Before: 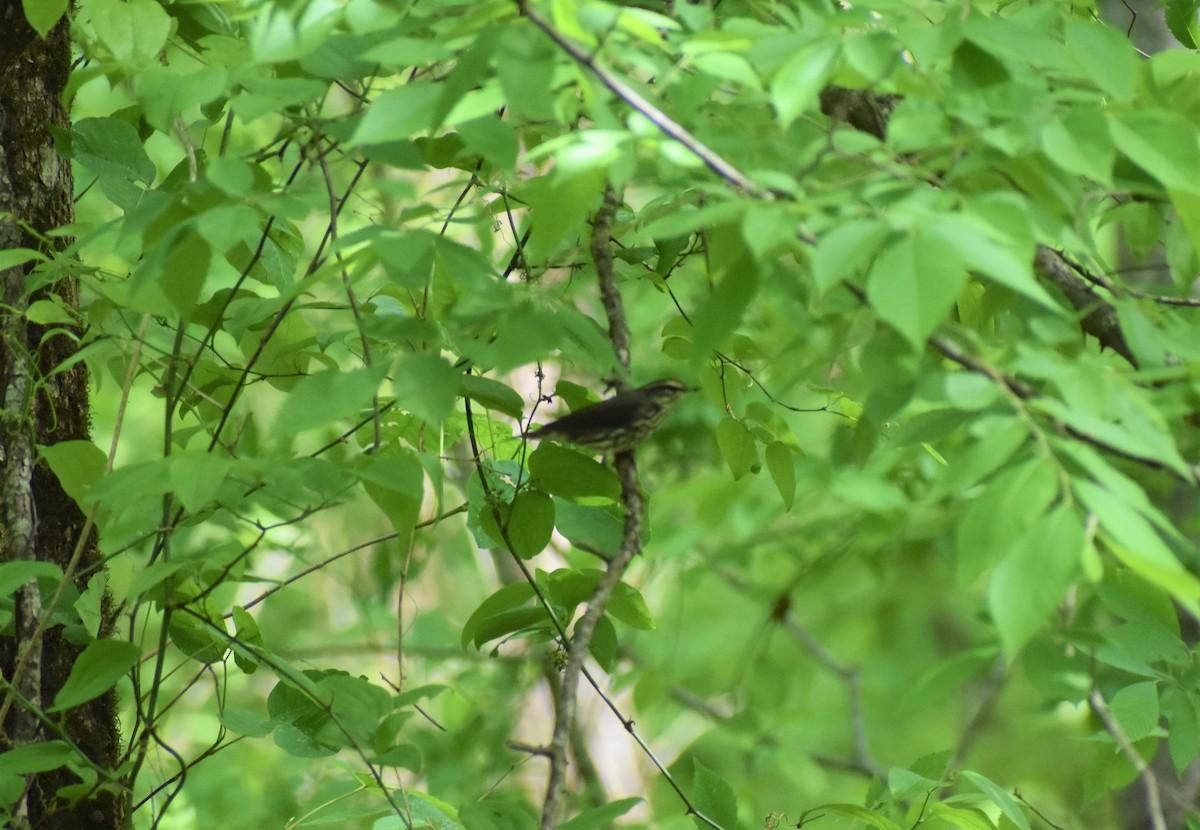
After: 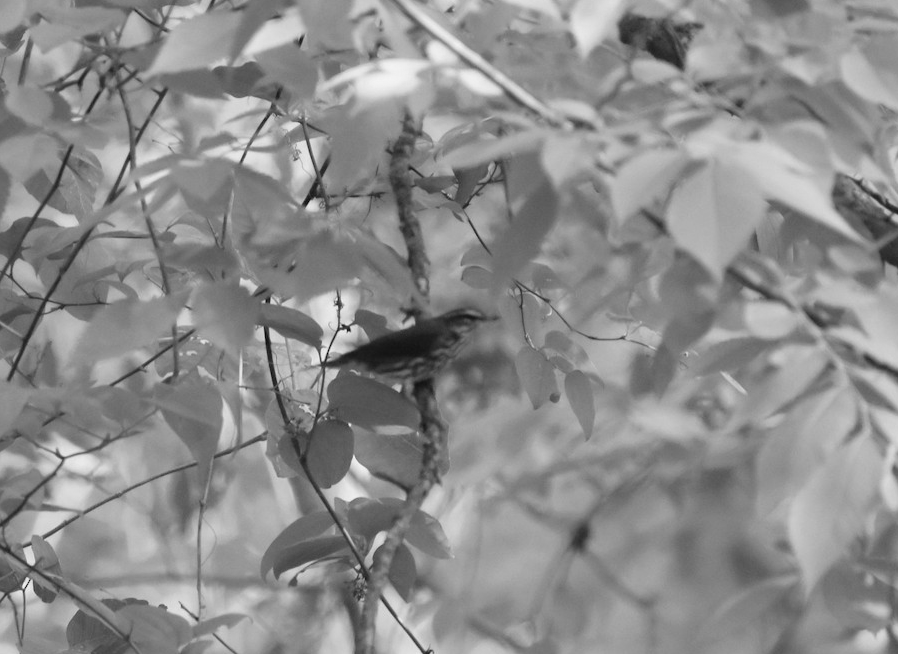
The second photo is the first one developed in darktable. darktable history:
crop: left 16.768%, top 8.653%, right 8.362%, bottom 12.485%
monochrome: a 32, b 64, size 2.3
